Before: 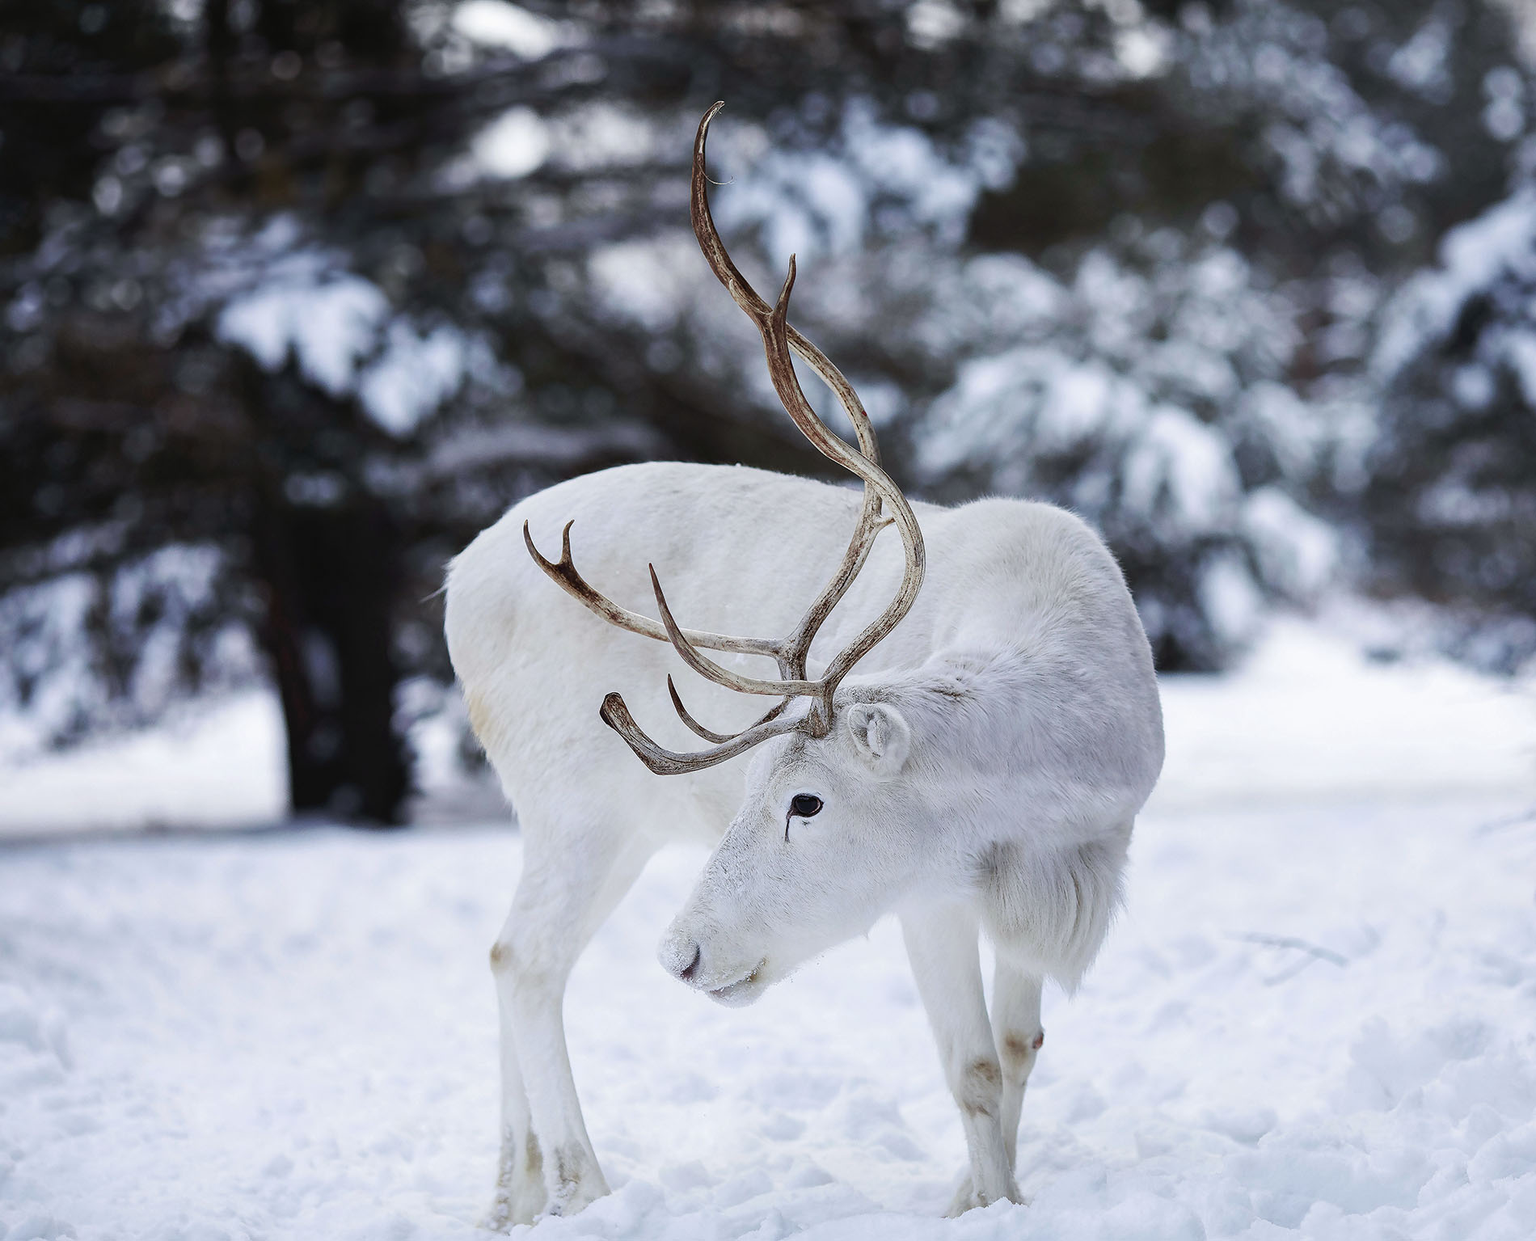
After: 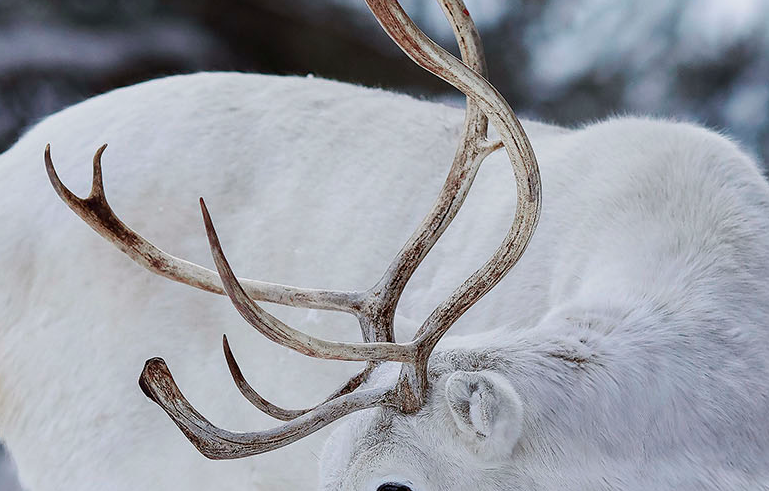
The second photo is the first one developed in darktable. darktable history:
color zones: curves: ch0 [(0.25, 0.5) (0.463, 0.627) (0.484, 0.637) (0.75, 0.5)]
exposure: exposure -0.143 EV, compensate exposure bias true, compensate highlight preservation false
crop: left 31.759%, top 32.531%, right 27.745%, bottom 35.427%
